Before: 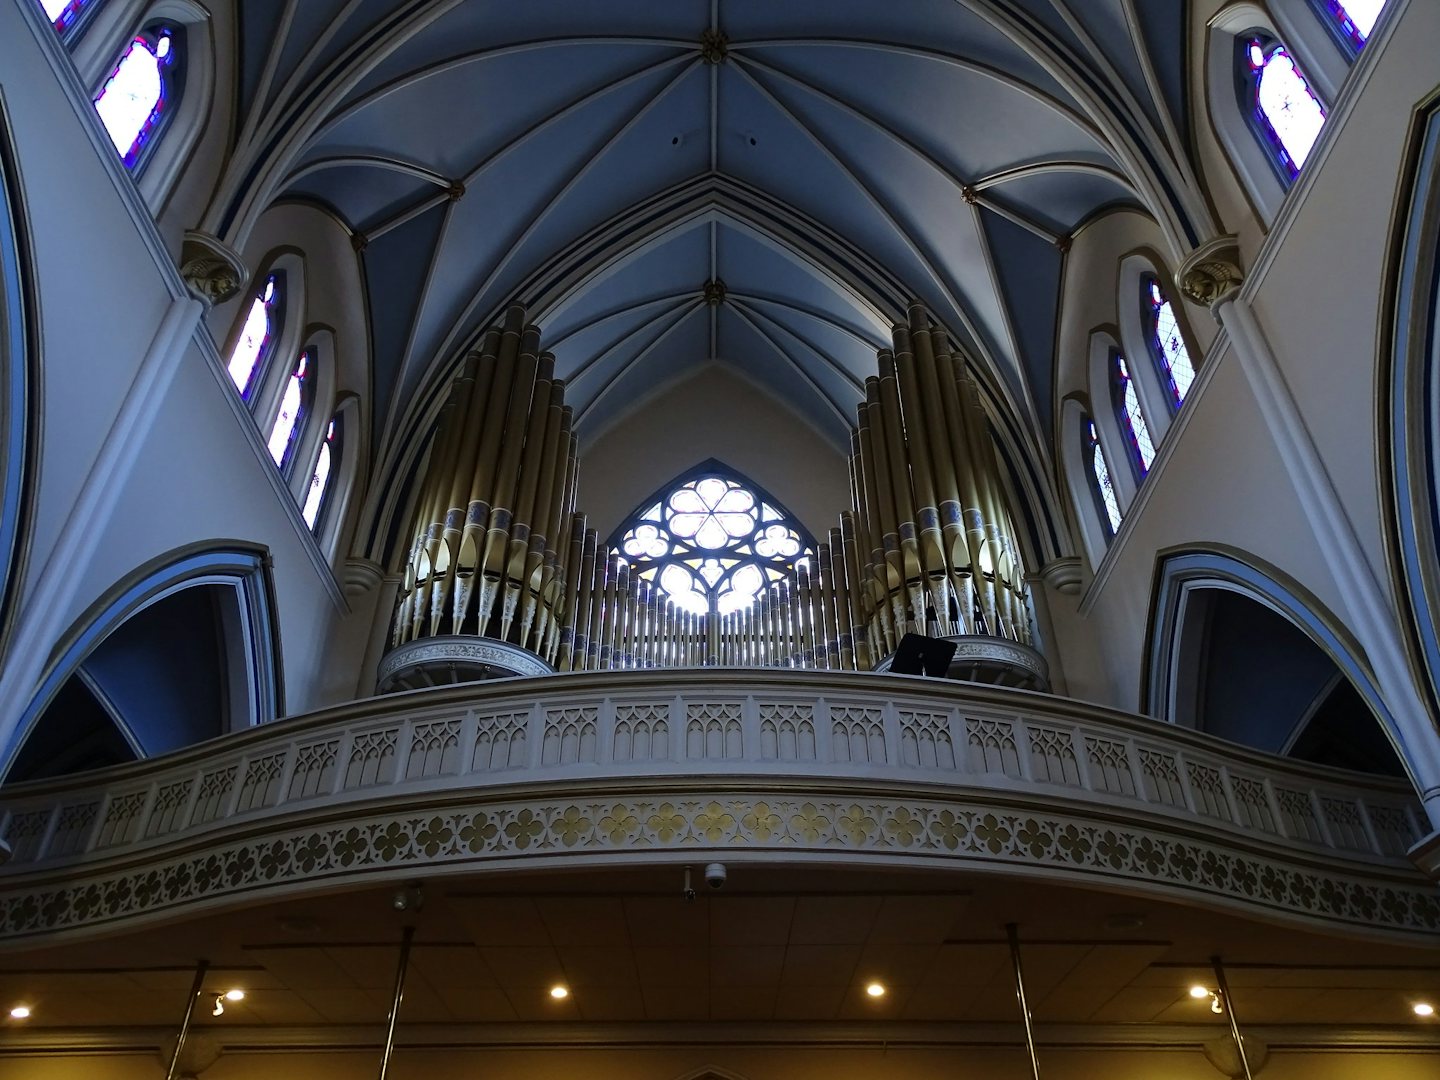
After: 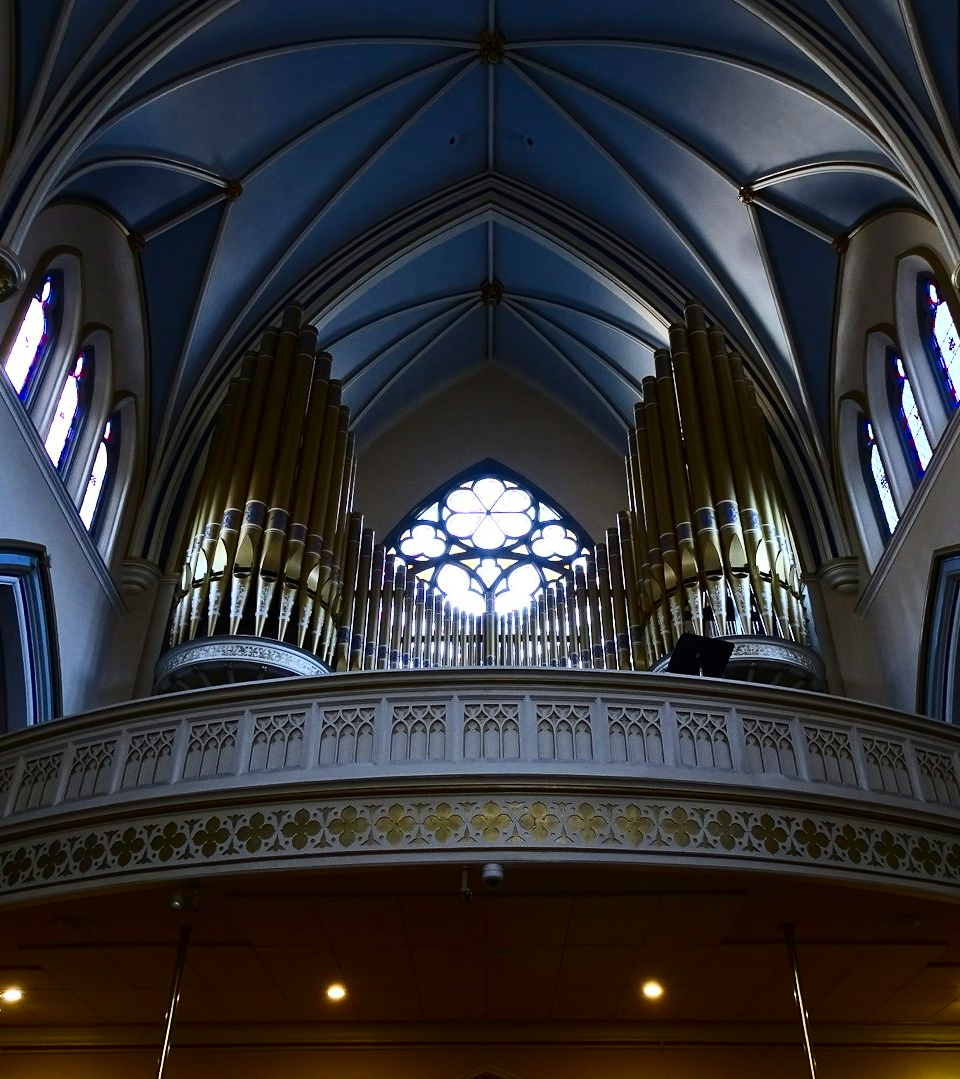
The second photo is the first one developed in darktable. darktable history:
crop and rotate: left 15.546%, right 17.787%
contrast brightness saturation: contrast 0.4, brightness 0.1, saturation 0.21
